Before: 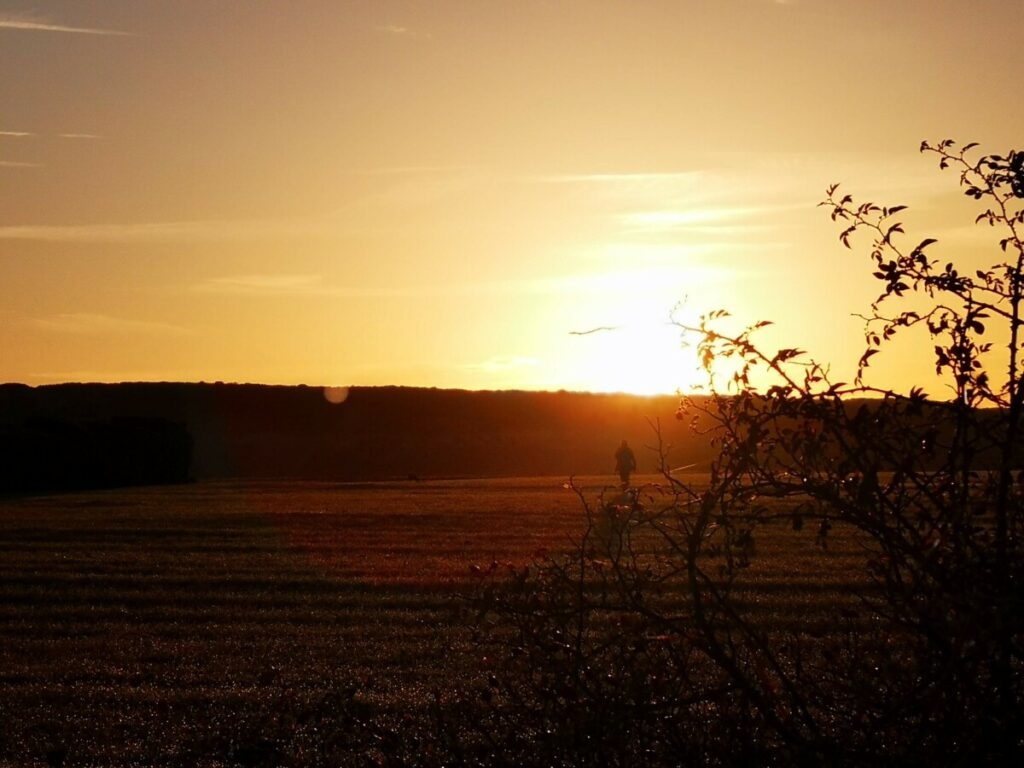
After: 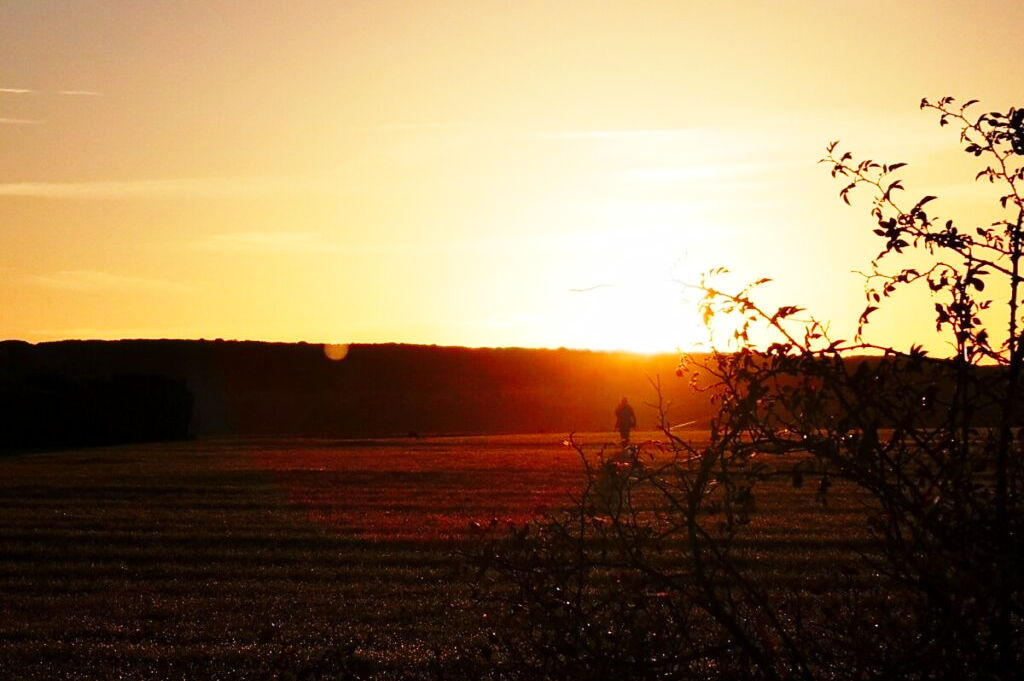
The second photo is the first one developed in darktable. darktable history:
base curve: curves: ch0 [(0, 0) (0.028, 0.03) (0.121, 0.232) (0.46, 0.748) (0.859, 0.968) (1, 1)], preserve colors none
crop and rotate: top 5.609%, bottom 5.609%
